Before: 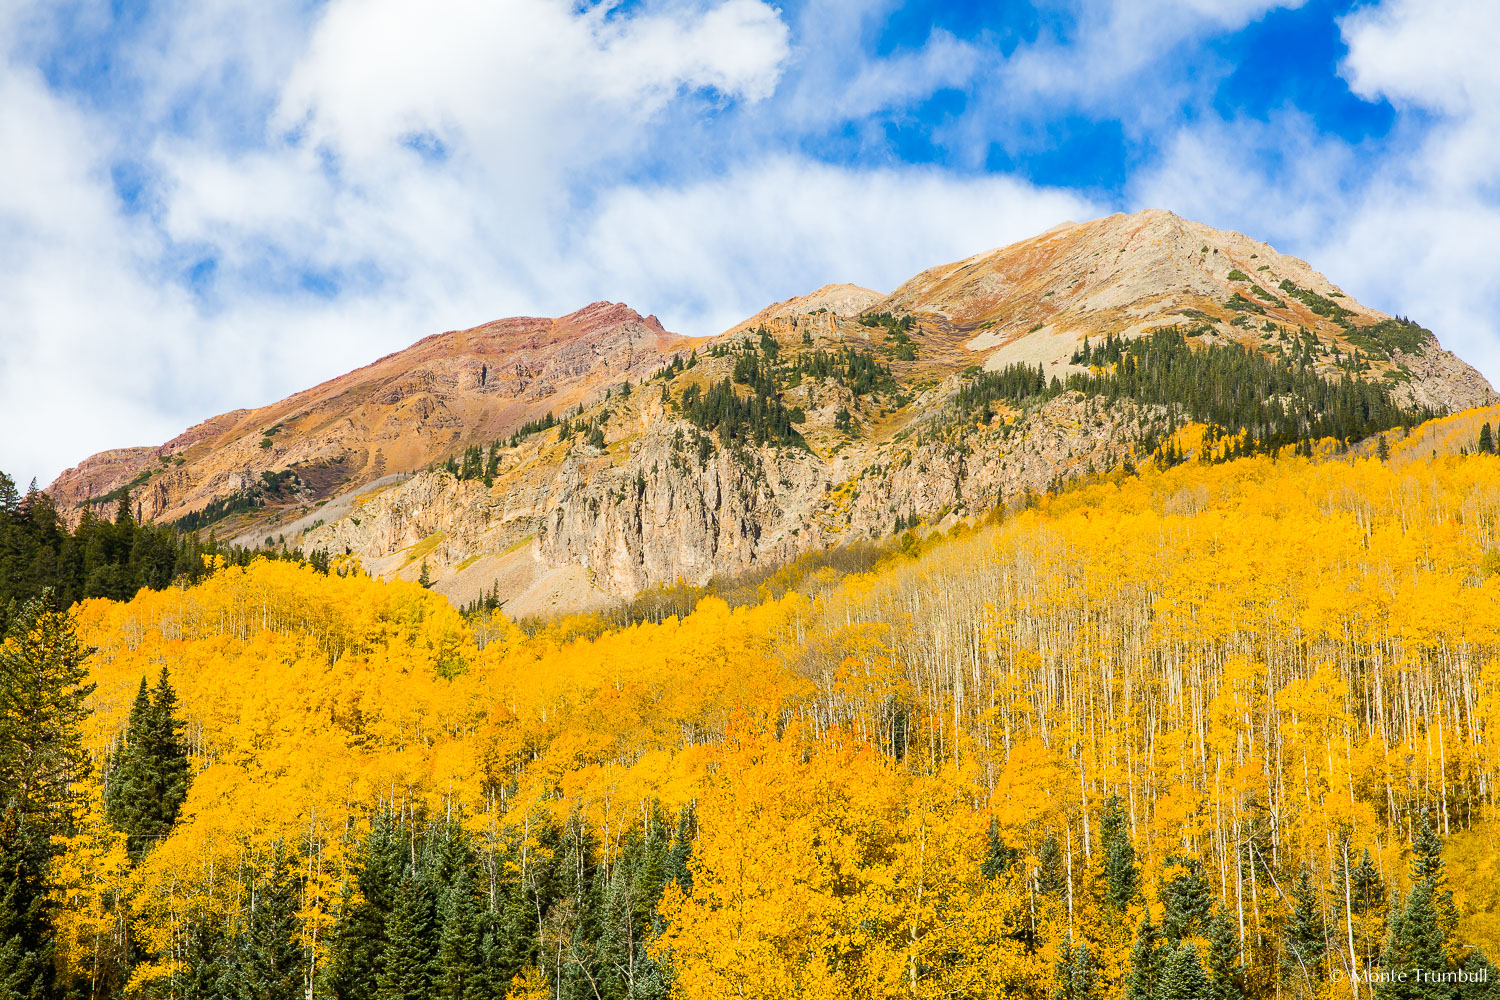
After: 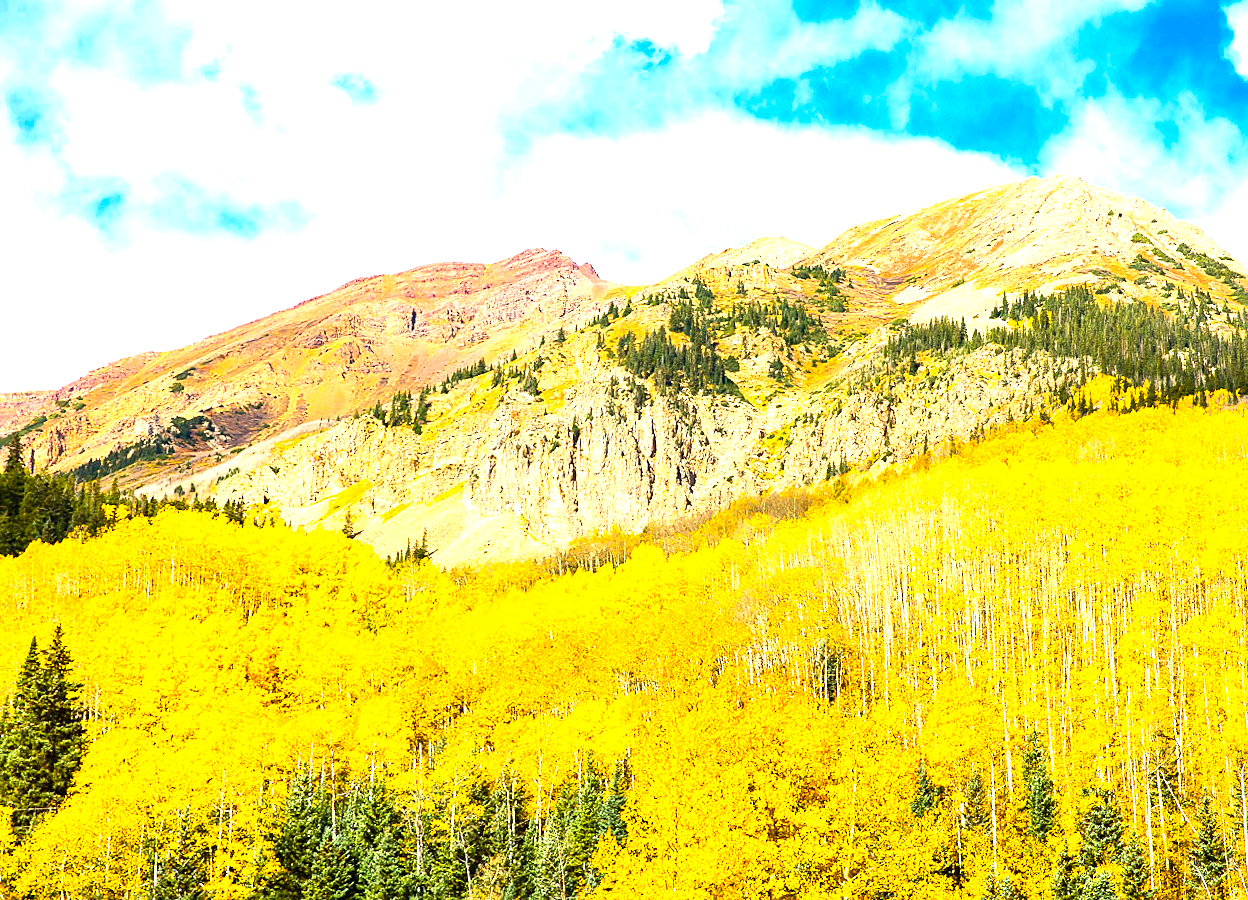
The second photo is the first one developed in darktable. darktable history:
crop: left 8.026%, right 7.374%
sharpen: radius 1.864, amount 0.398, threshold 1.271
contrast brightness saturation: contrast 0.16, saturation 0.32
exposure: exposure 1.223 EV, compensate highlight preservation false
contrast equalizer: y [[0.518, 0.517, 0.501, 0.5, 0.5, 0.5], [0.5 ×6], [0.5 ×6], [0 ×6], [0 ×6]]
rotate and perspective: rotation -0.013°, lens shift (vertical) -0.027, lens shift (horizontal) 0.178, crop left 0.016, crop right 0.989, crop top 0.082, crop bottom 0.918
